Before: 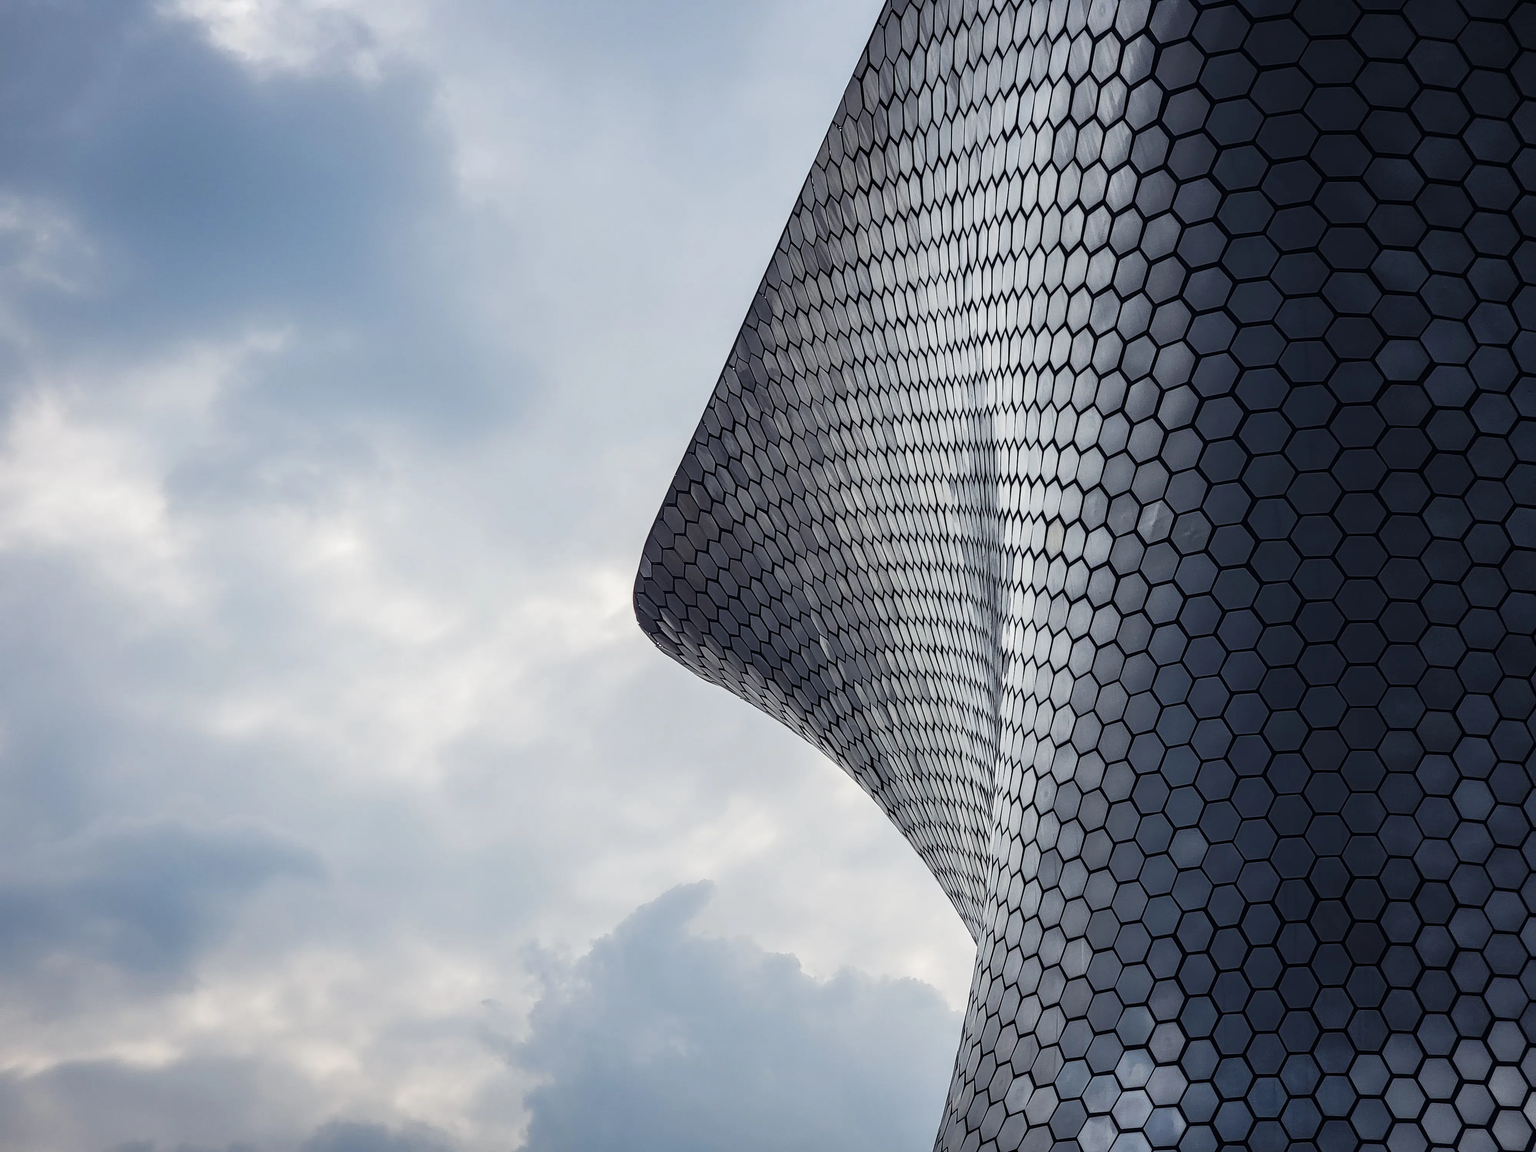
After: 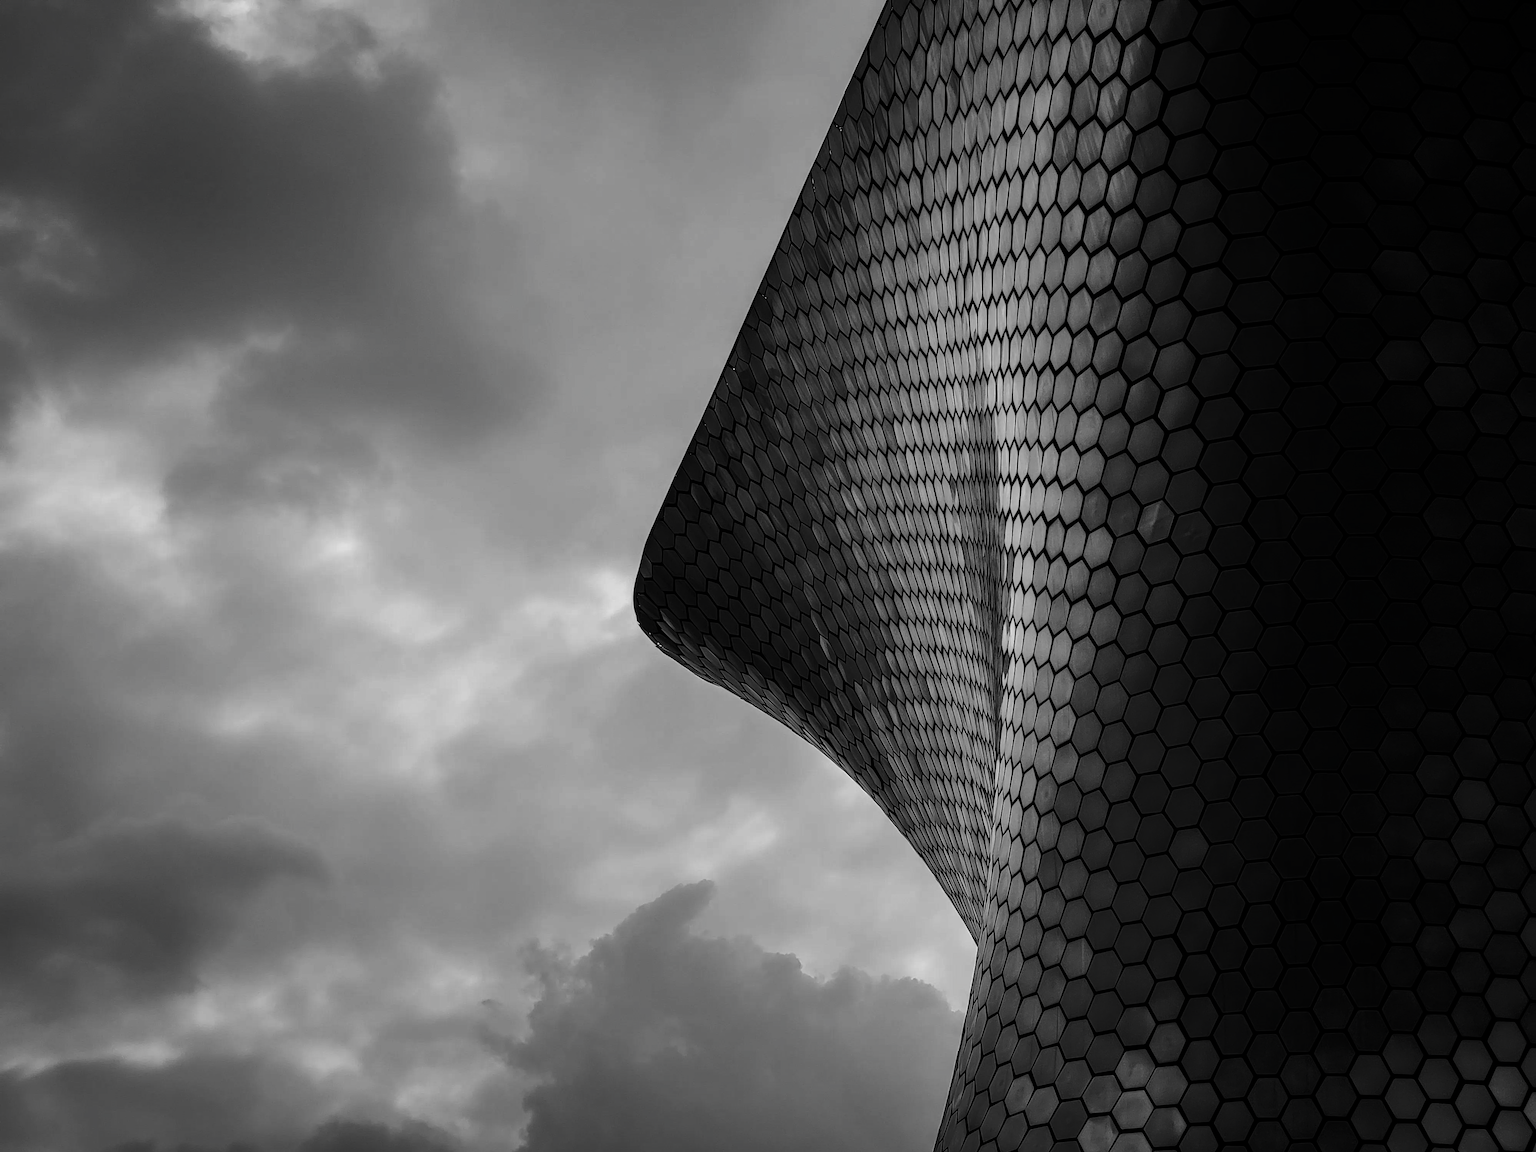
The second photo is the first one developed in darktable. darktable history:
color zones: curves: ch0 [(0.224, 0.526) (0.75, 0.5)]; ch1 [(0.055, 0.526) (0.224, 0.761) (0.377, 0.526) (0.75, 0.5)]
contrast brightness saturation: contrast -0.03, brightness -0.59, saturation -0.99
